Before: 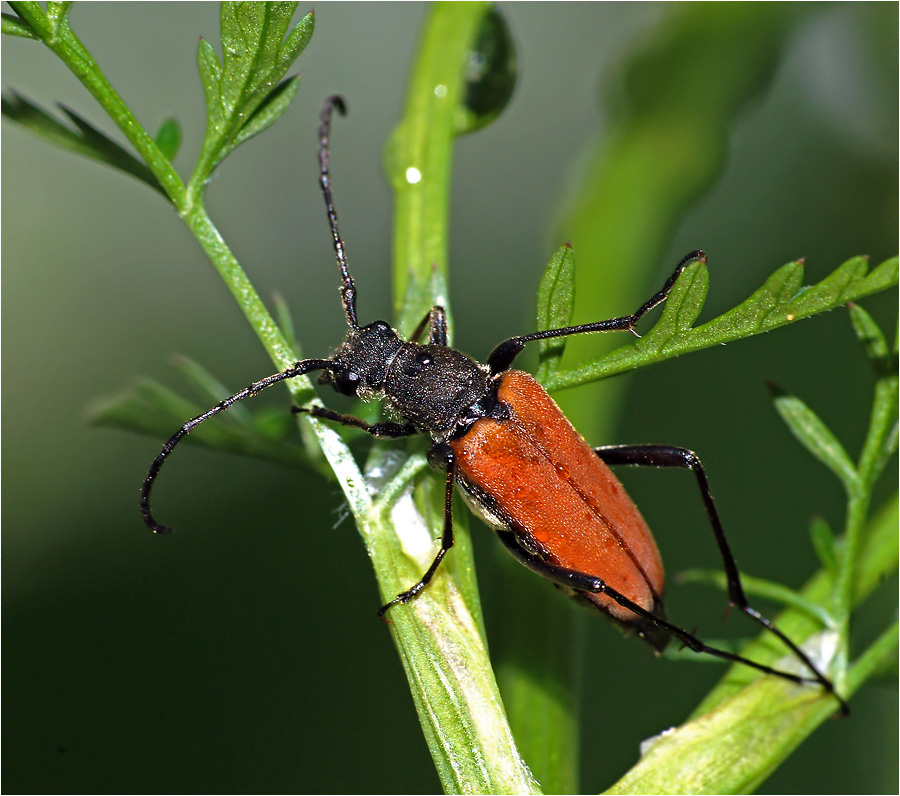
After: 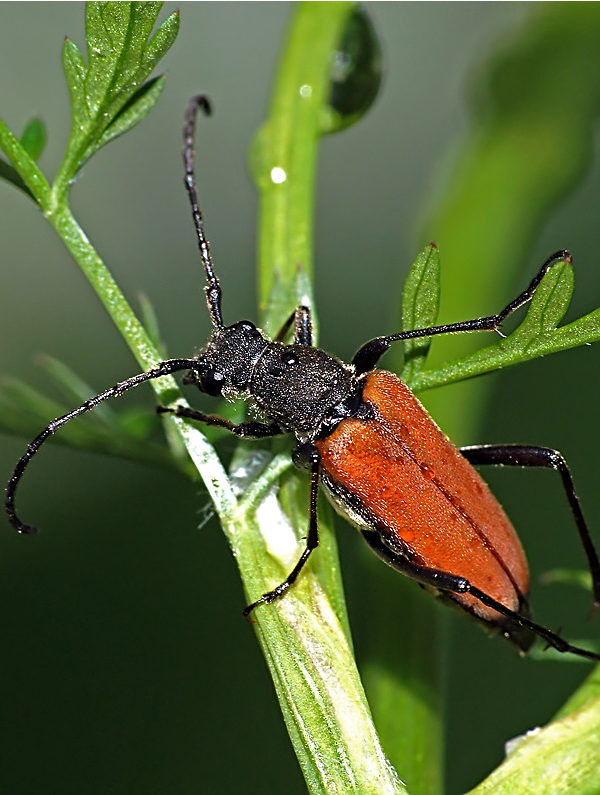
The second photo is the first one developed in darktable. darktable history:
crop and rotate: left 15.049%, right 18.27%
sharpen: on, module defaults
